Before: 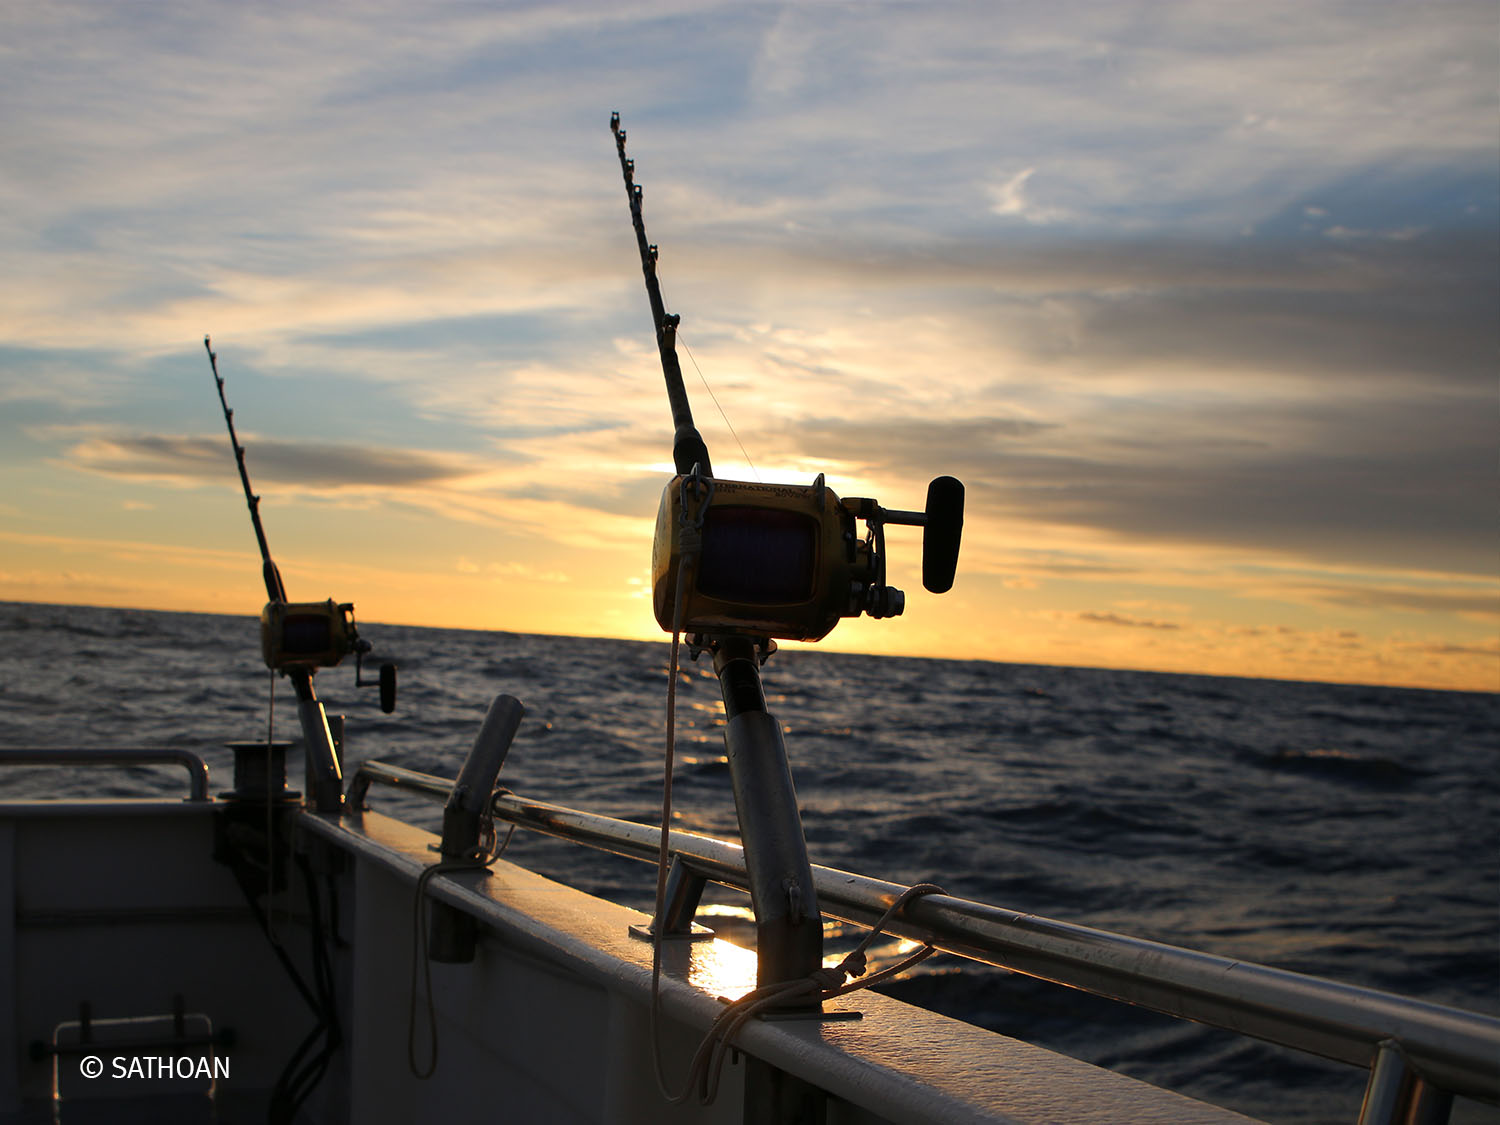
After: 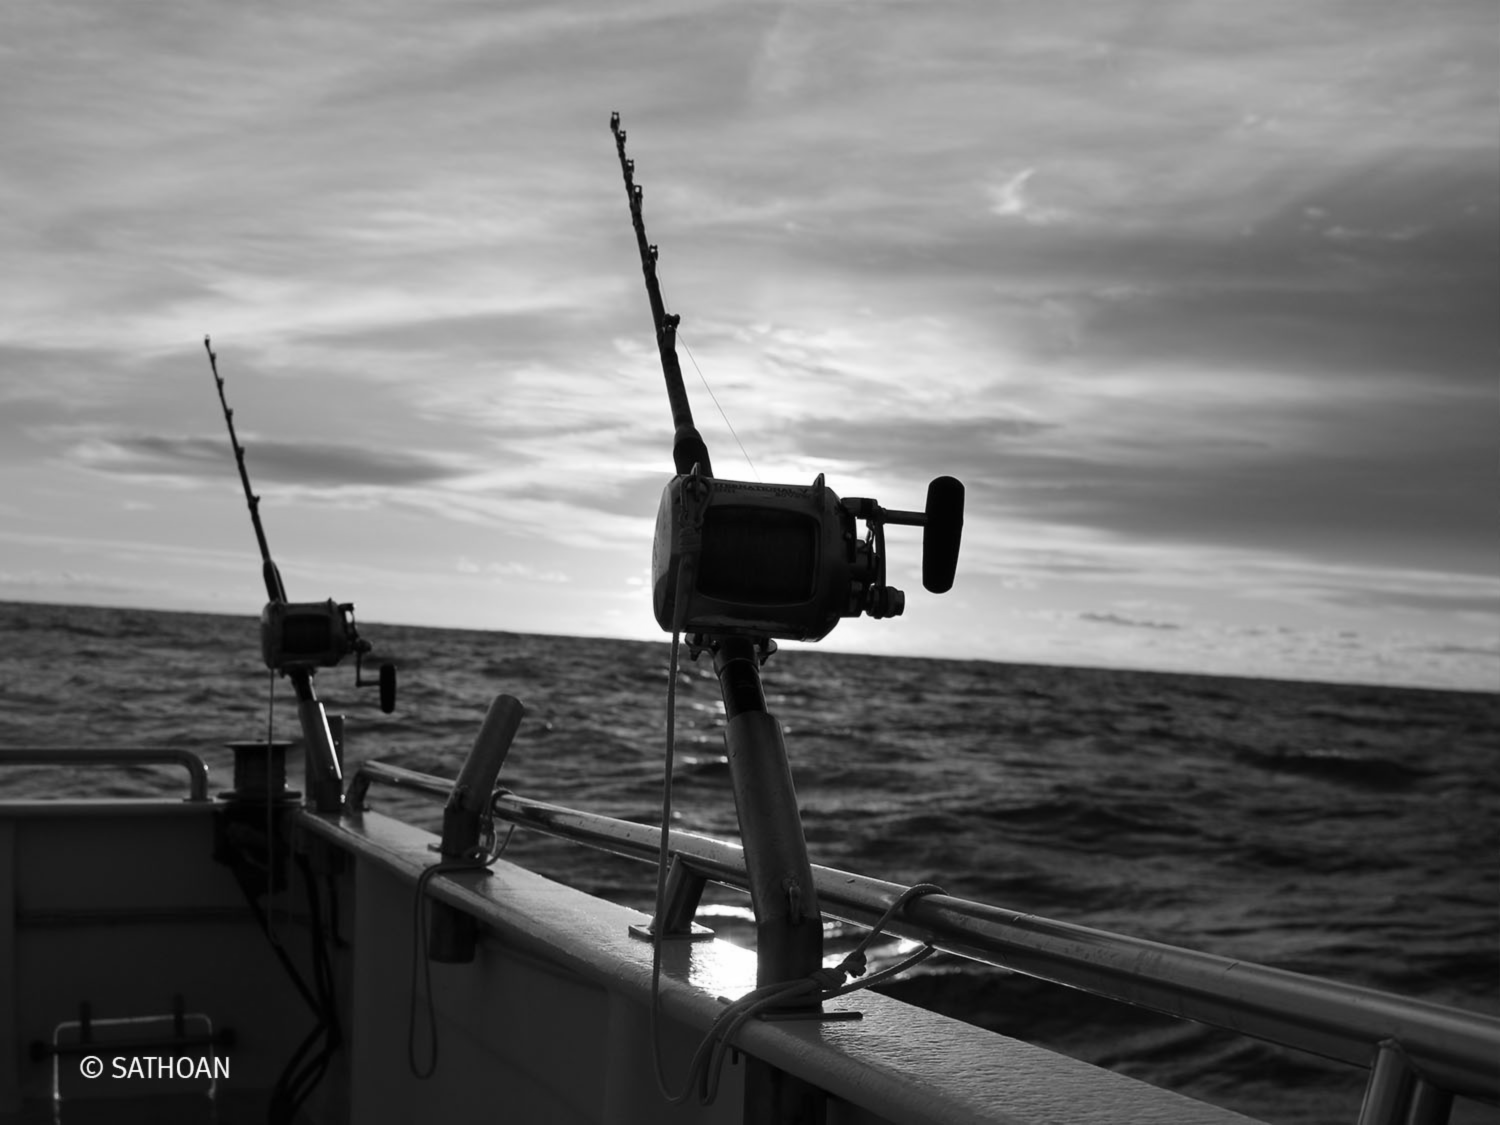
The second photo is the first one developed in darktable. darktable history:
lowpass: radius 0.5, unbound 0
monochrome: a -3.63, b -0.465
